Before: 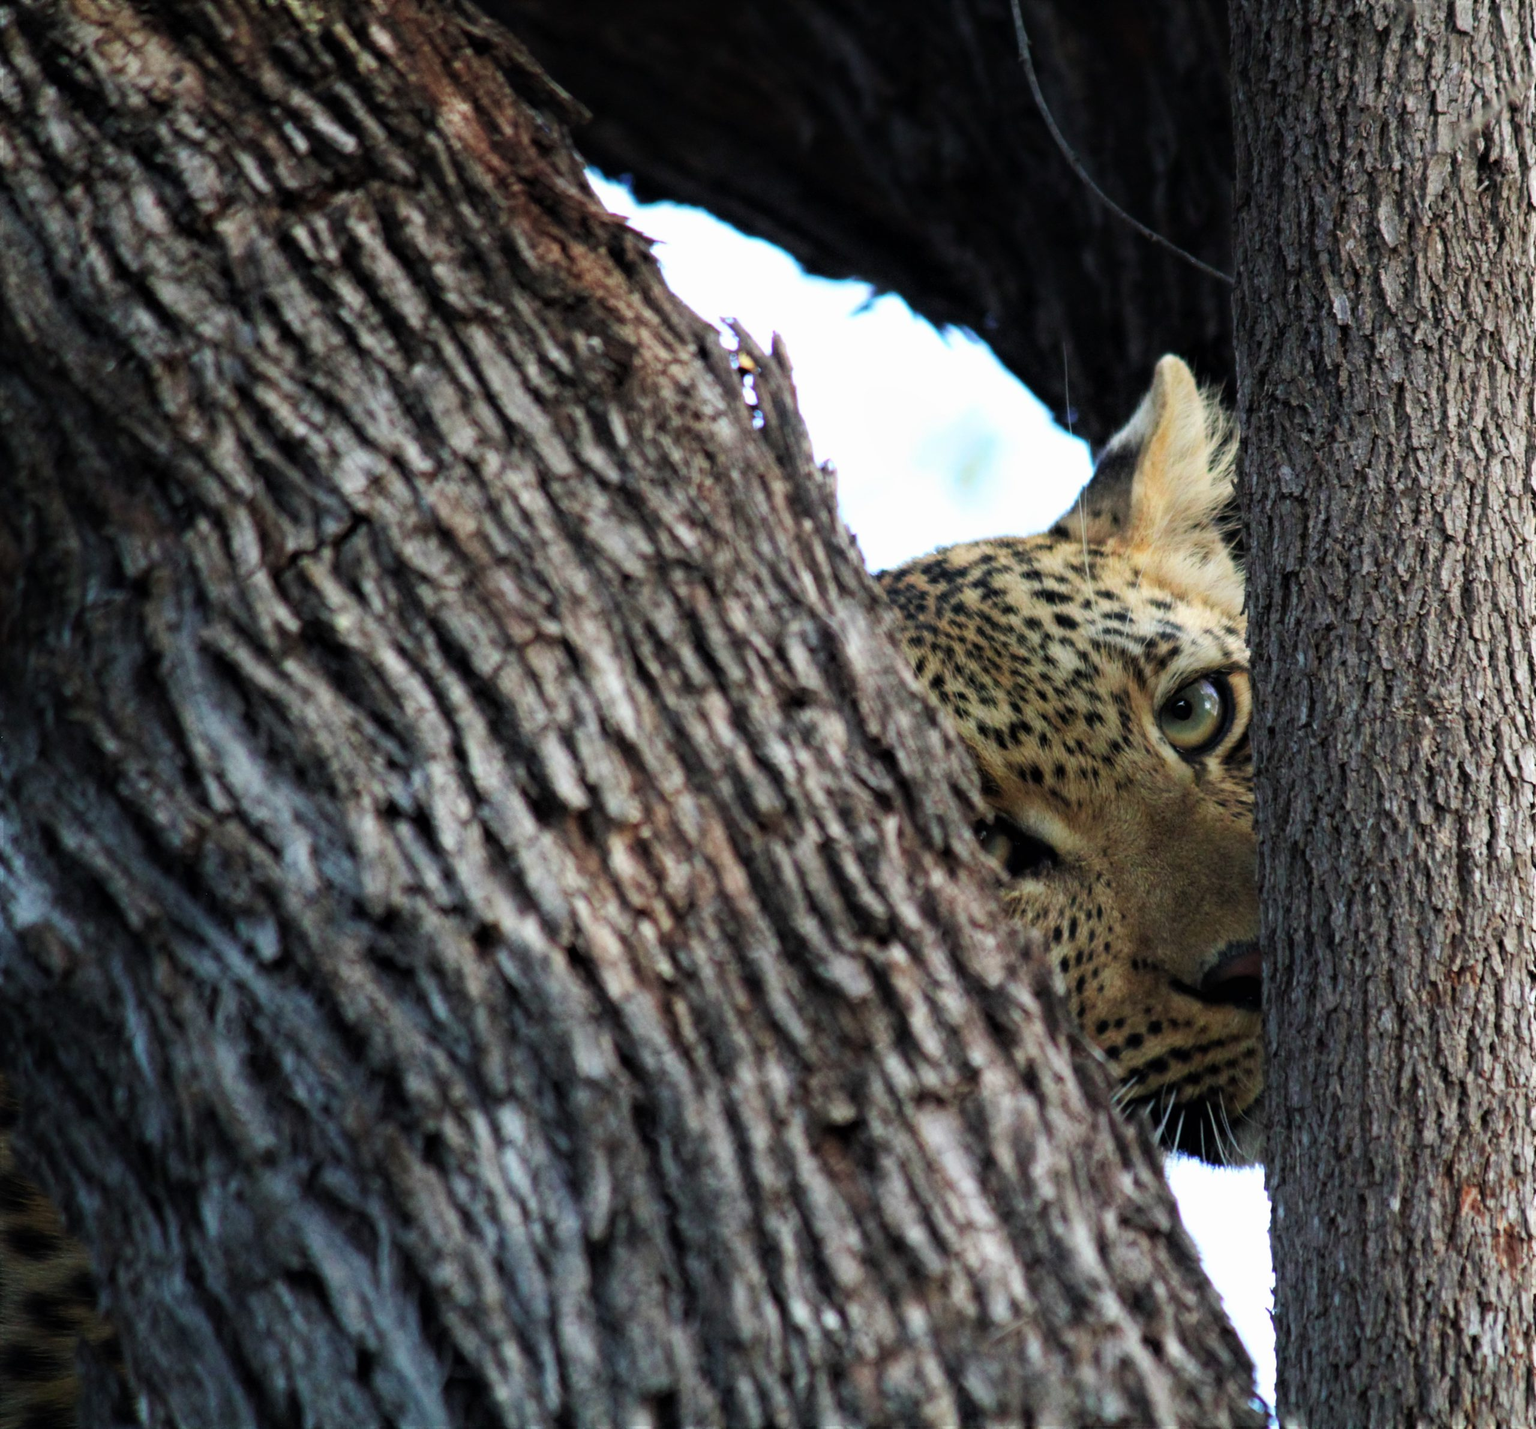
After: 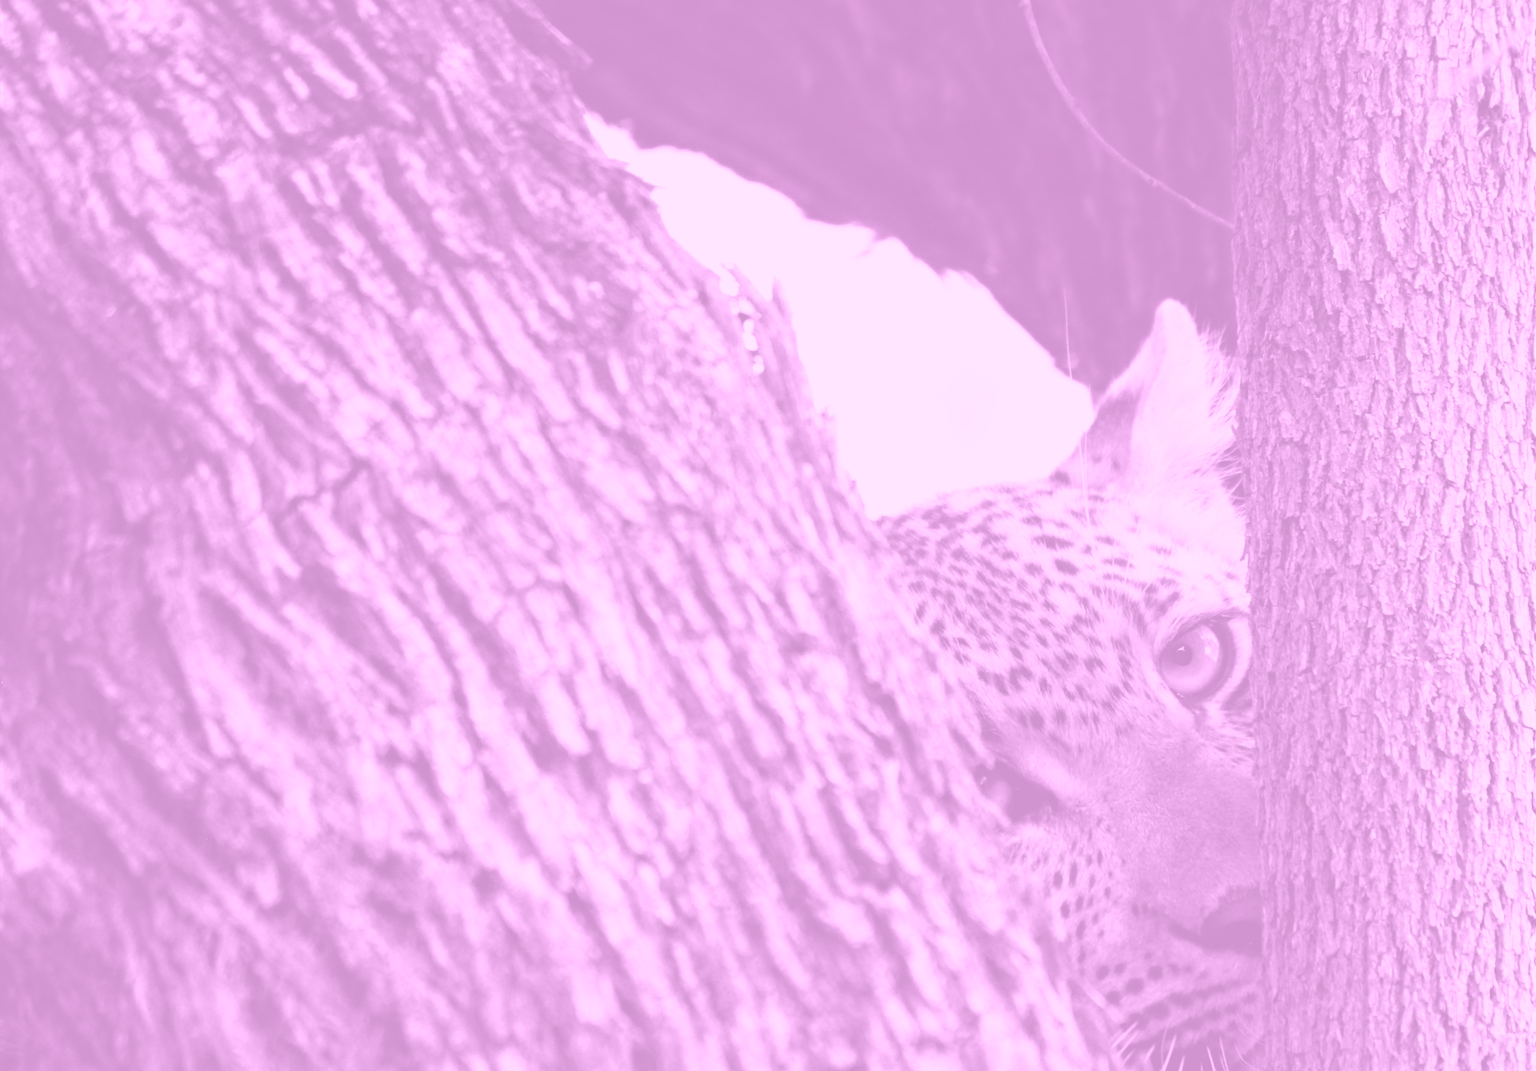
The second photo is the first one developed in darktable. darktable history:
sharpen: radius 1, threshold 1
crop: top 3.857%, bottom 21.132%
contrast brightness saturation: contrast 0.2, brightness 0.2, saturation 0.8
colorize: hue 331.2°, saturation 75%, source mix 30.28%, lightness 70.52%, version 1
